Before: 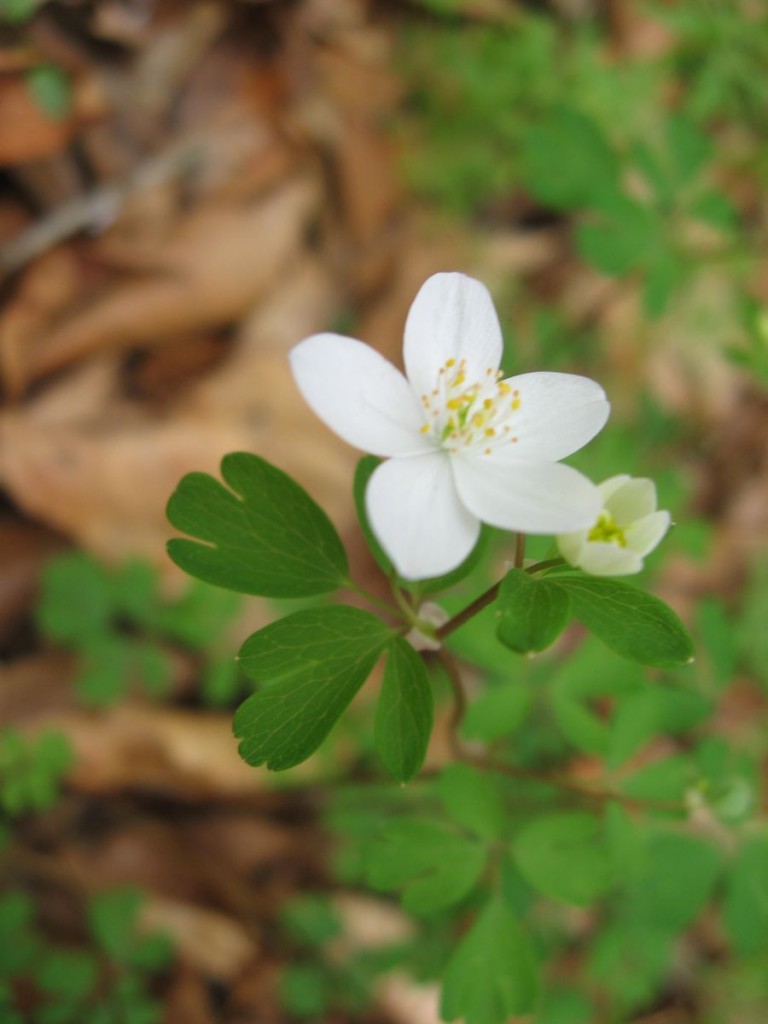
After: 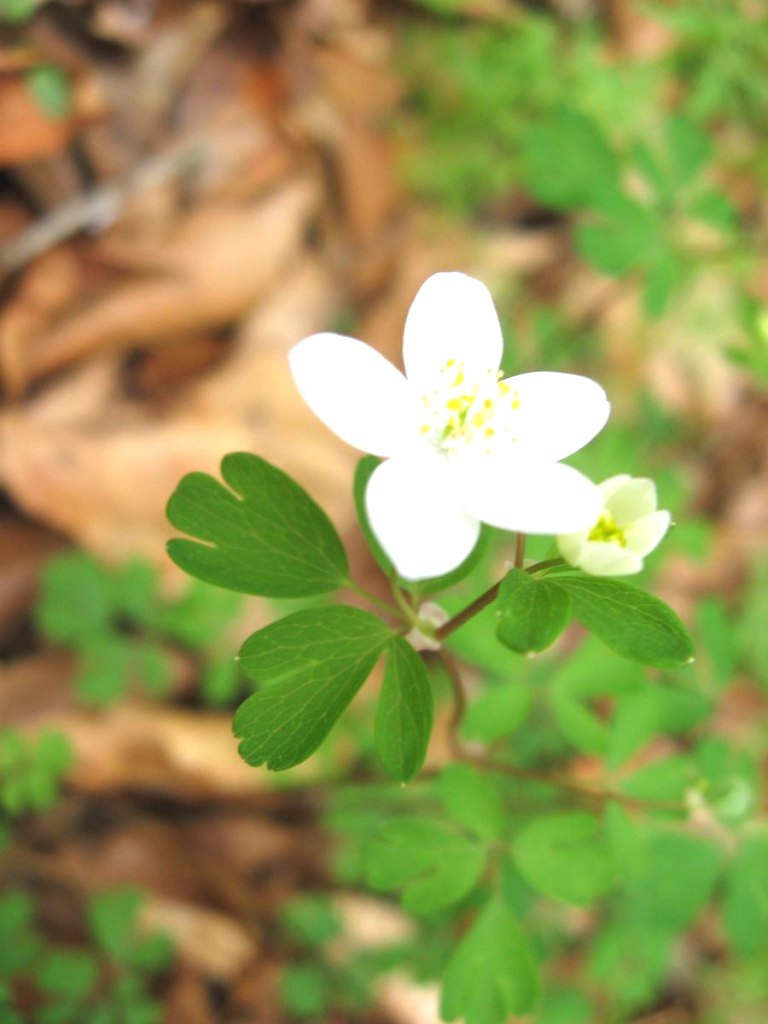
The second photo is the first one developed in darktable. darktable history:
exposure: exposure 0.992 EV, compensate highlight preservation false
